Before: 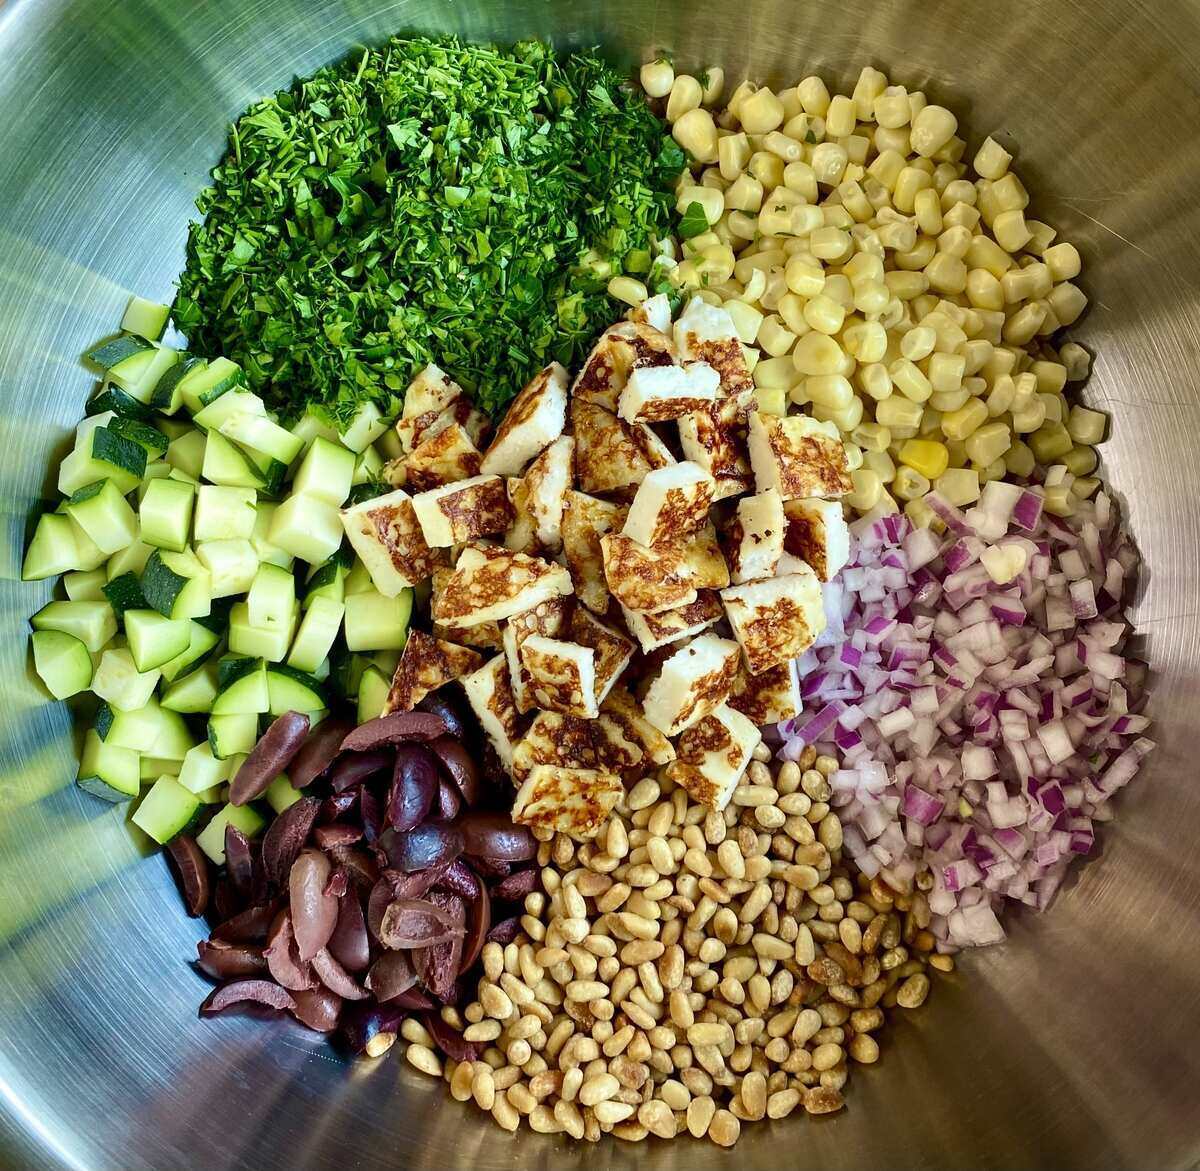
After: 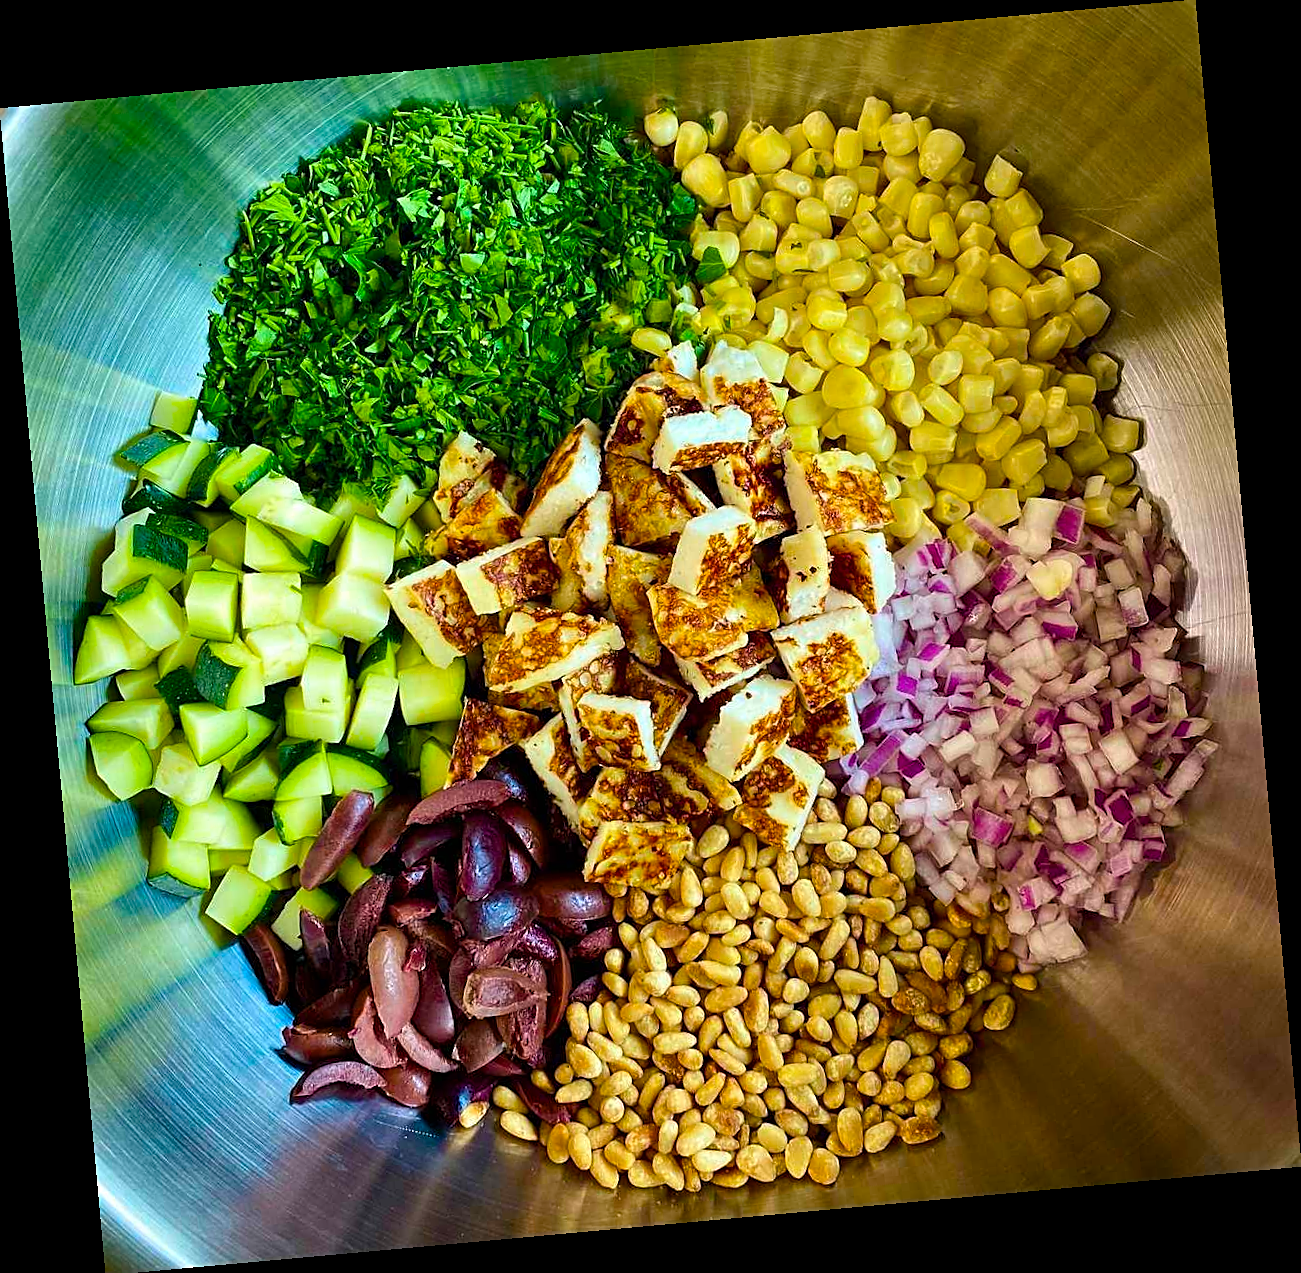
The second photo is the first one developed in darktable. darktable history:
sharpen: on, module defaults
color balance rgb: perceptual saturation grading › global saturation 25%, global vibrance 20%
rotate and perspective: rotation -5.2°, automatic cropping off
crop: bottom 0.071%
